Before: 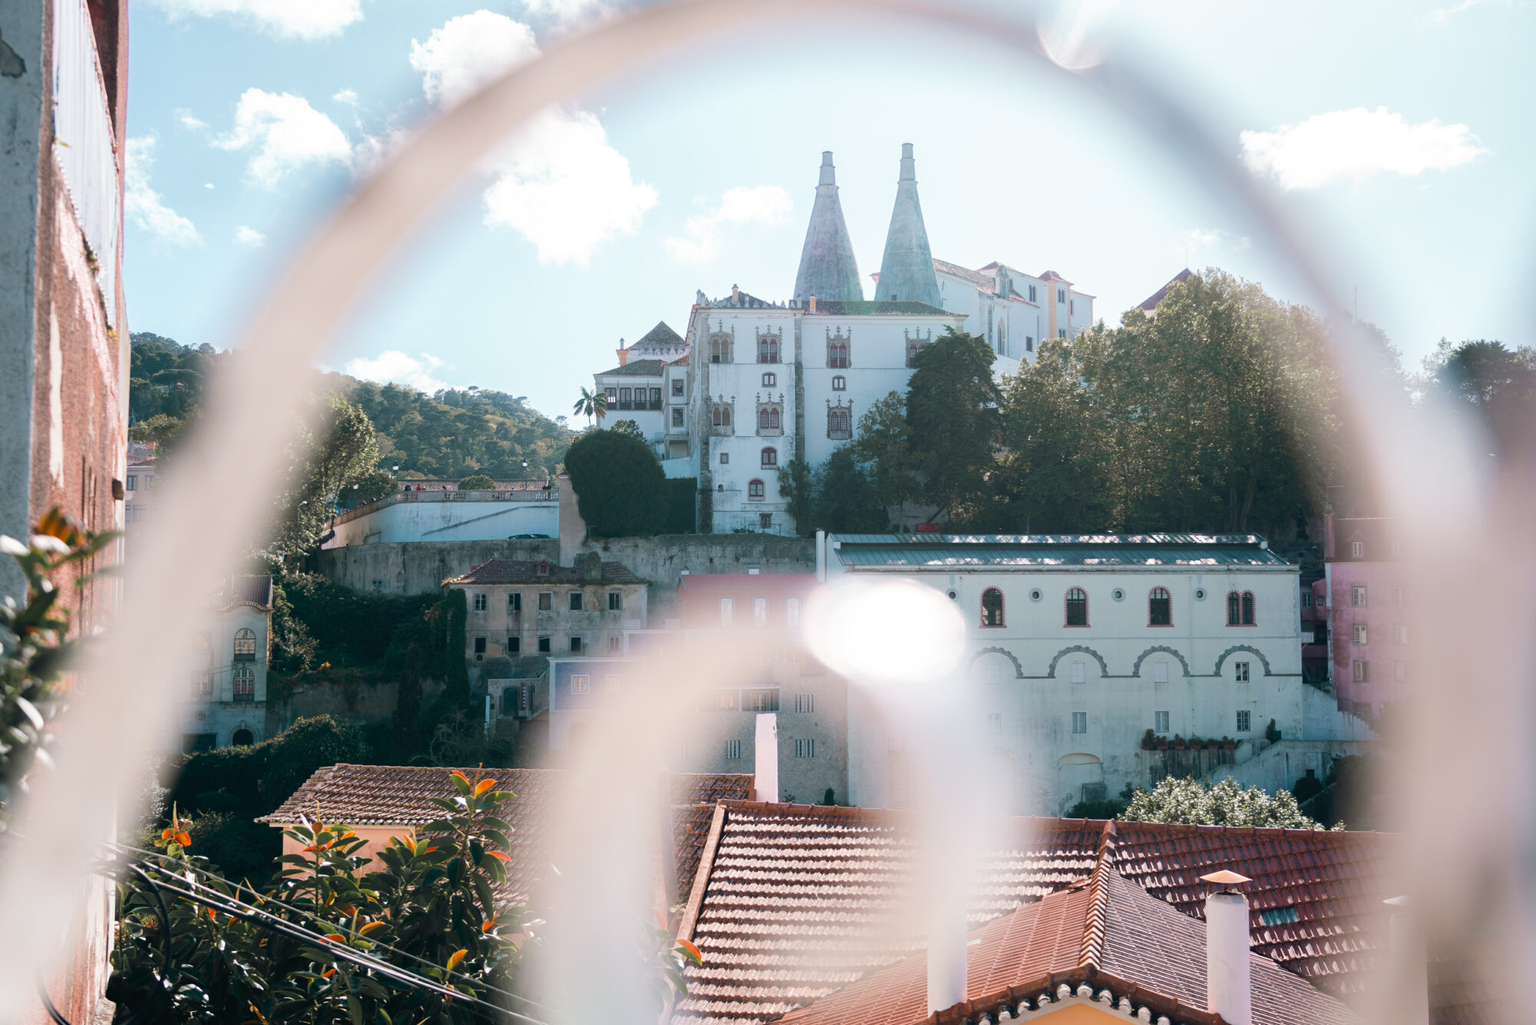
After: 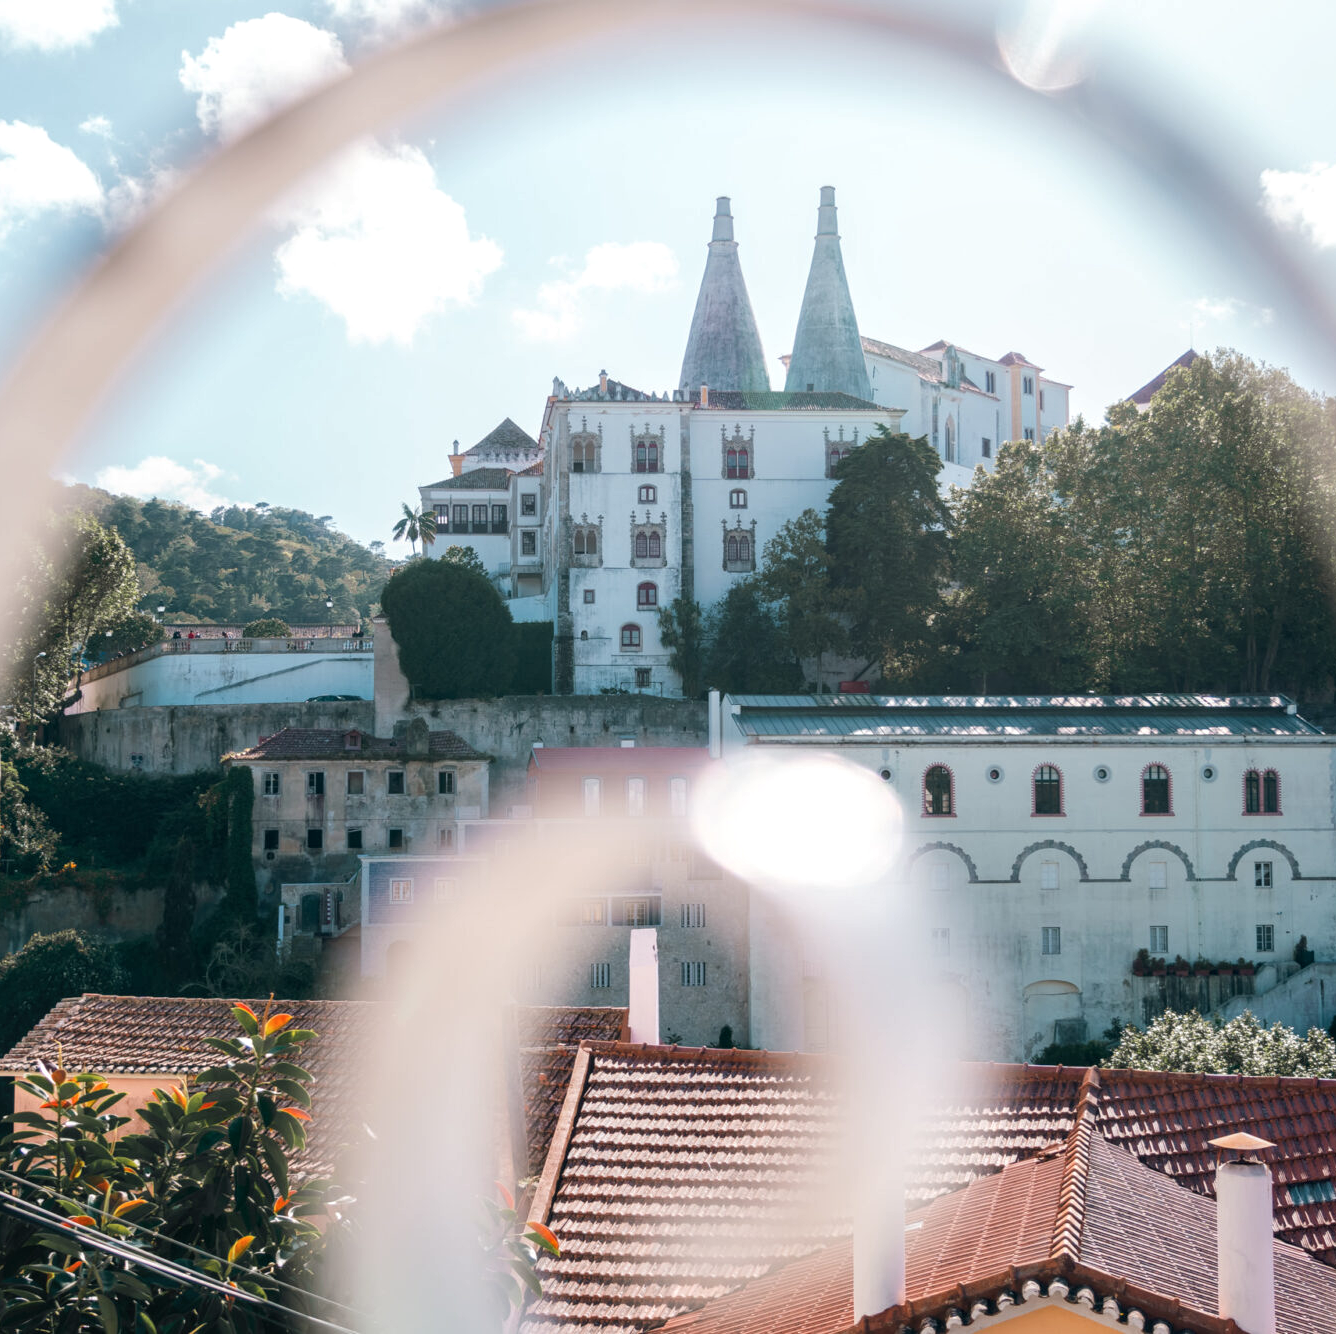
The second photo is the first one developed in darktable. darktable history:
crop and rotate: left 17.732%, right 15.423%
local contrast: on, module defaults
